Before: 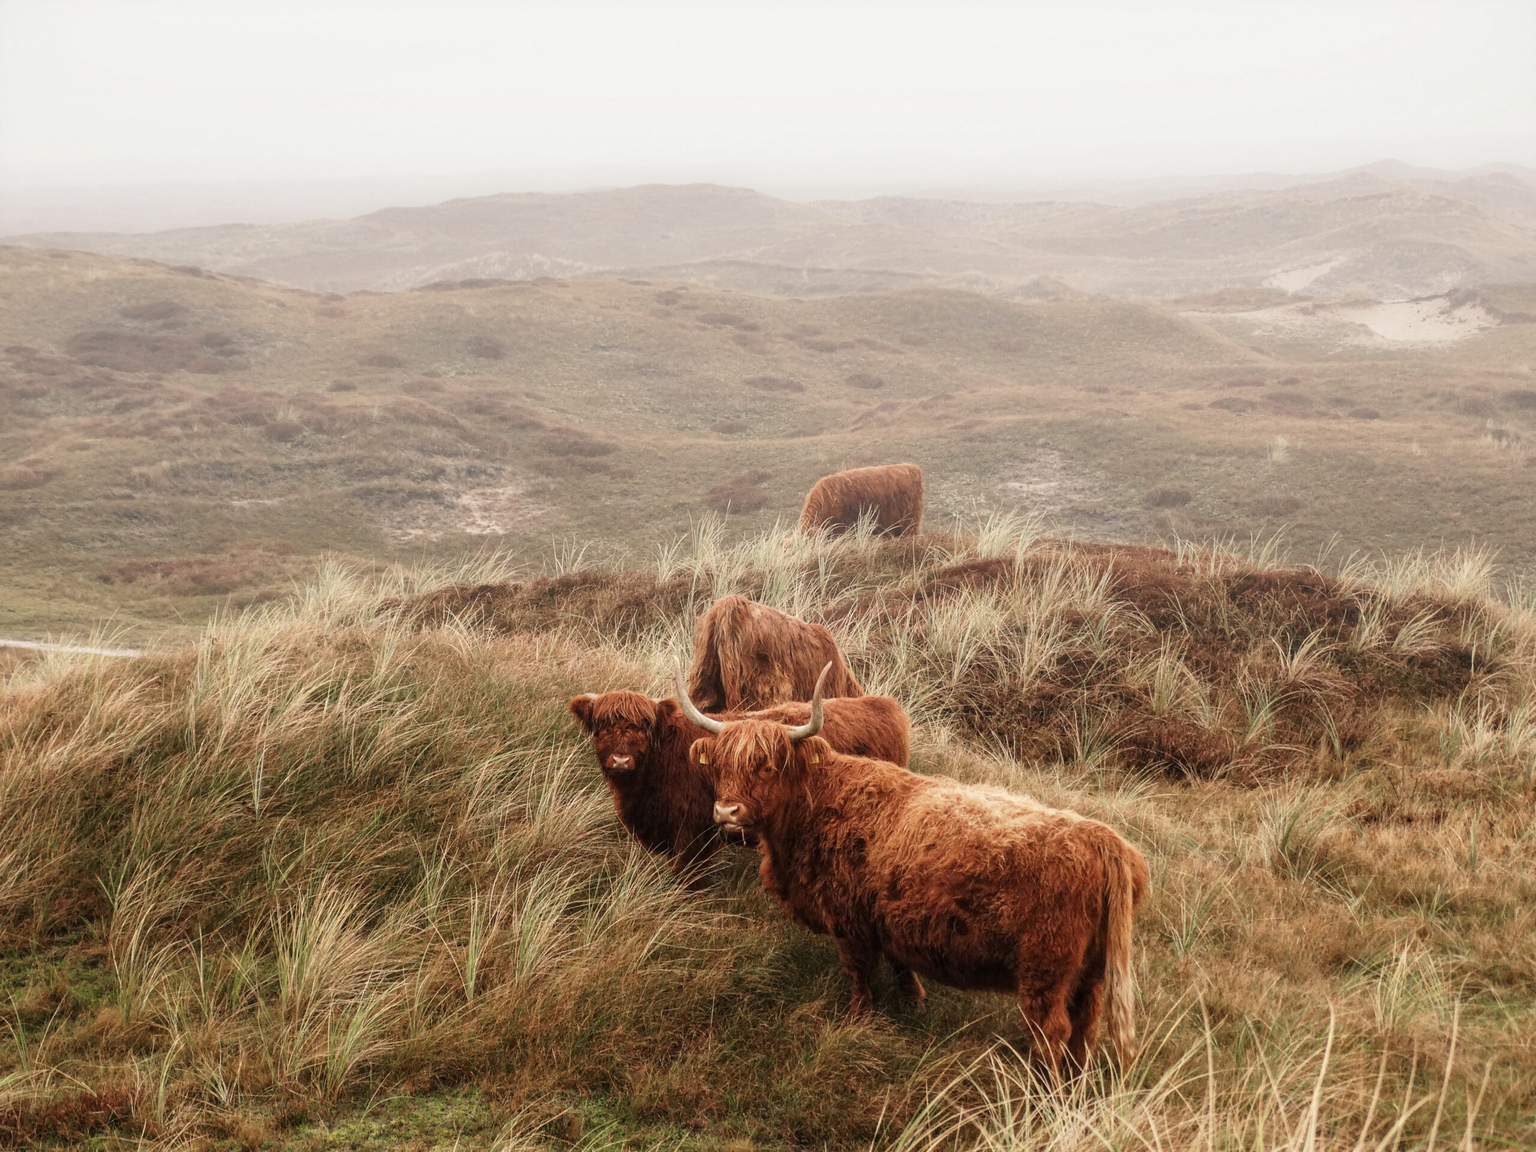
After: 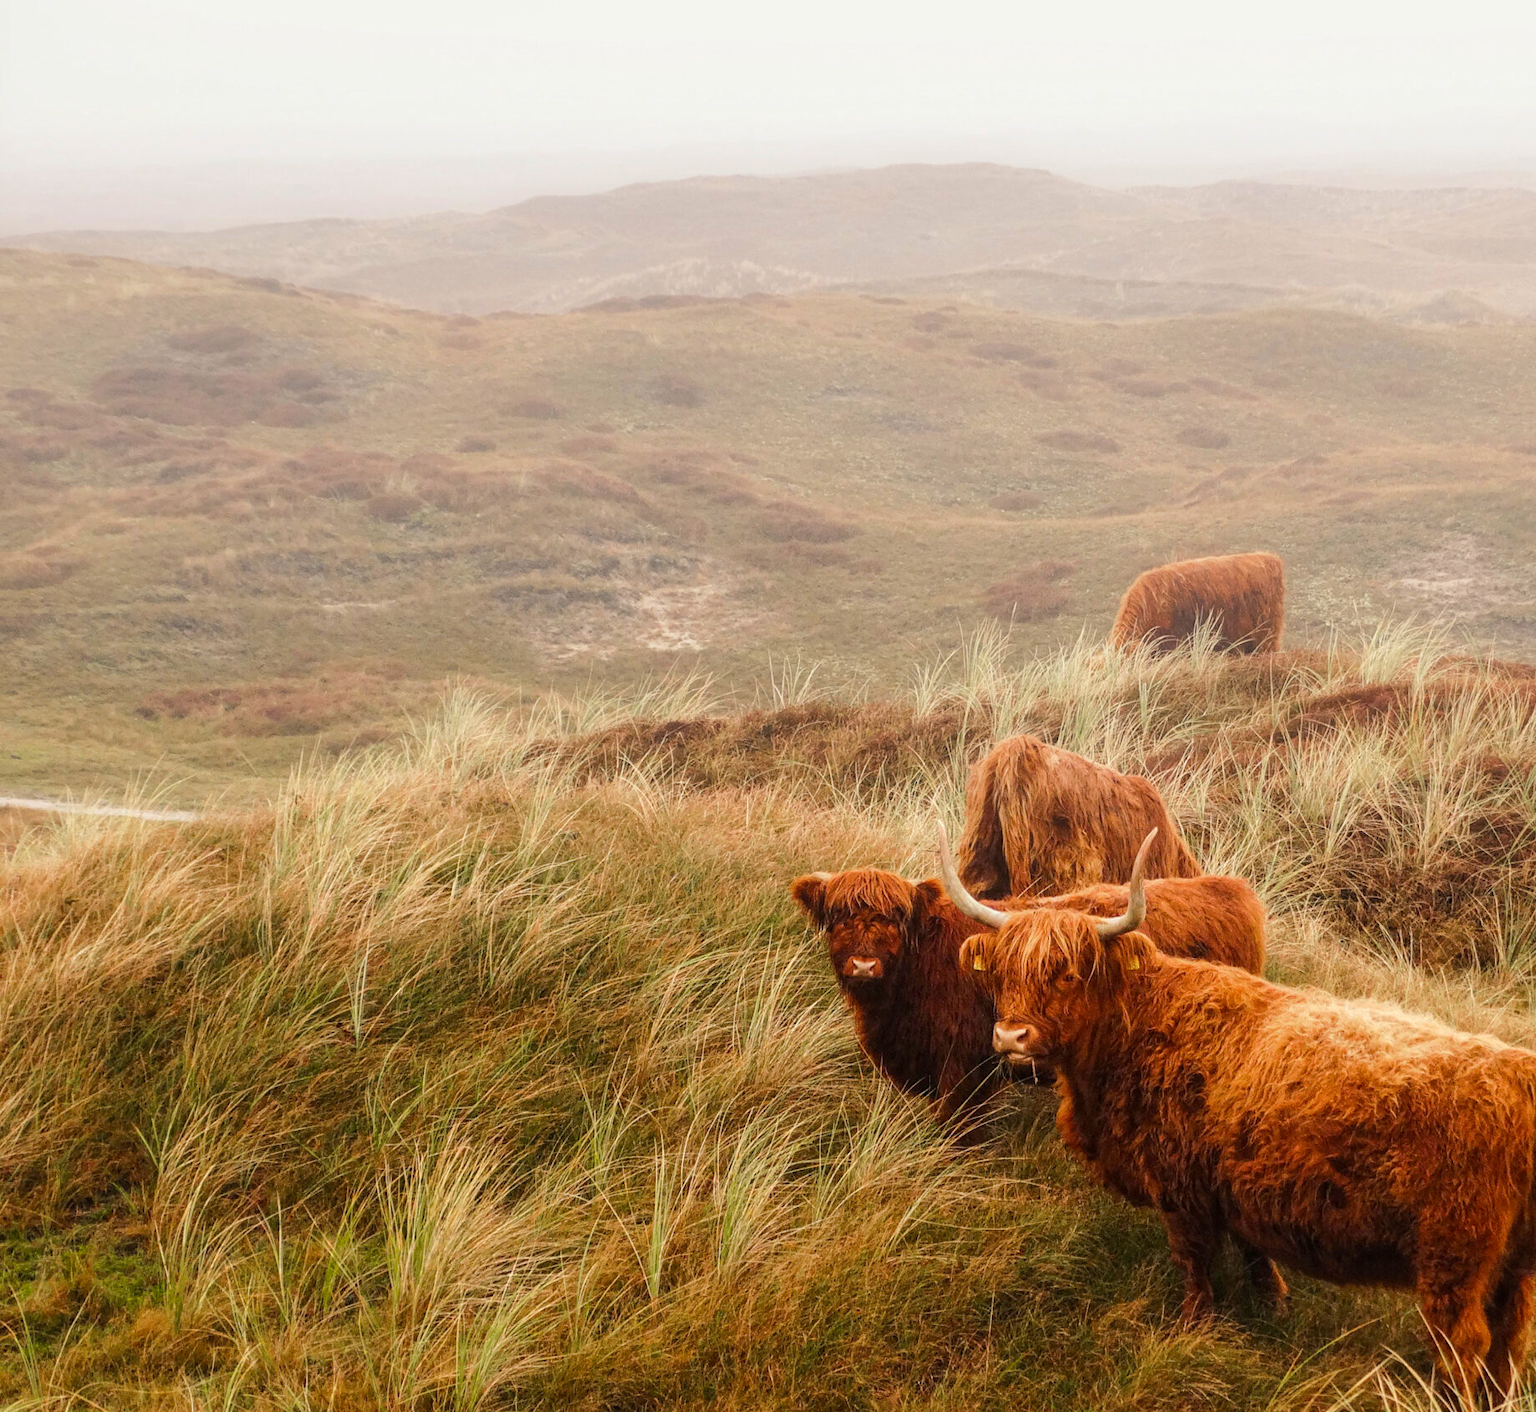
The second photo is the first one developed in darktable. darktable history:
color balance rgb: perceptual saturation grading › global saturation 25%, perceptual brilliance grading › mid-tones 10%, perceptual brilliance grading › shadows 15%, global vibrance 20%
crop: top 5.803%, right 27.864%, bottom 5.804%
